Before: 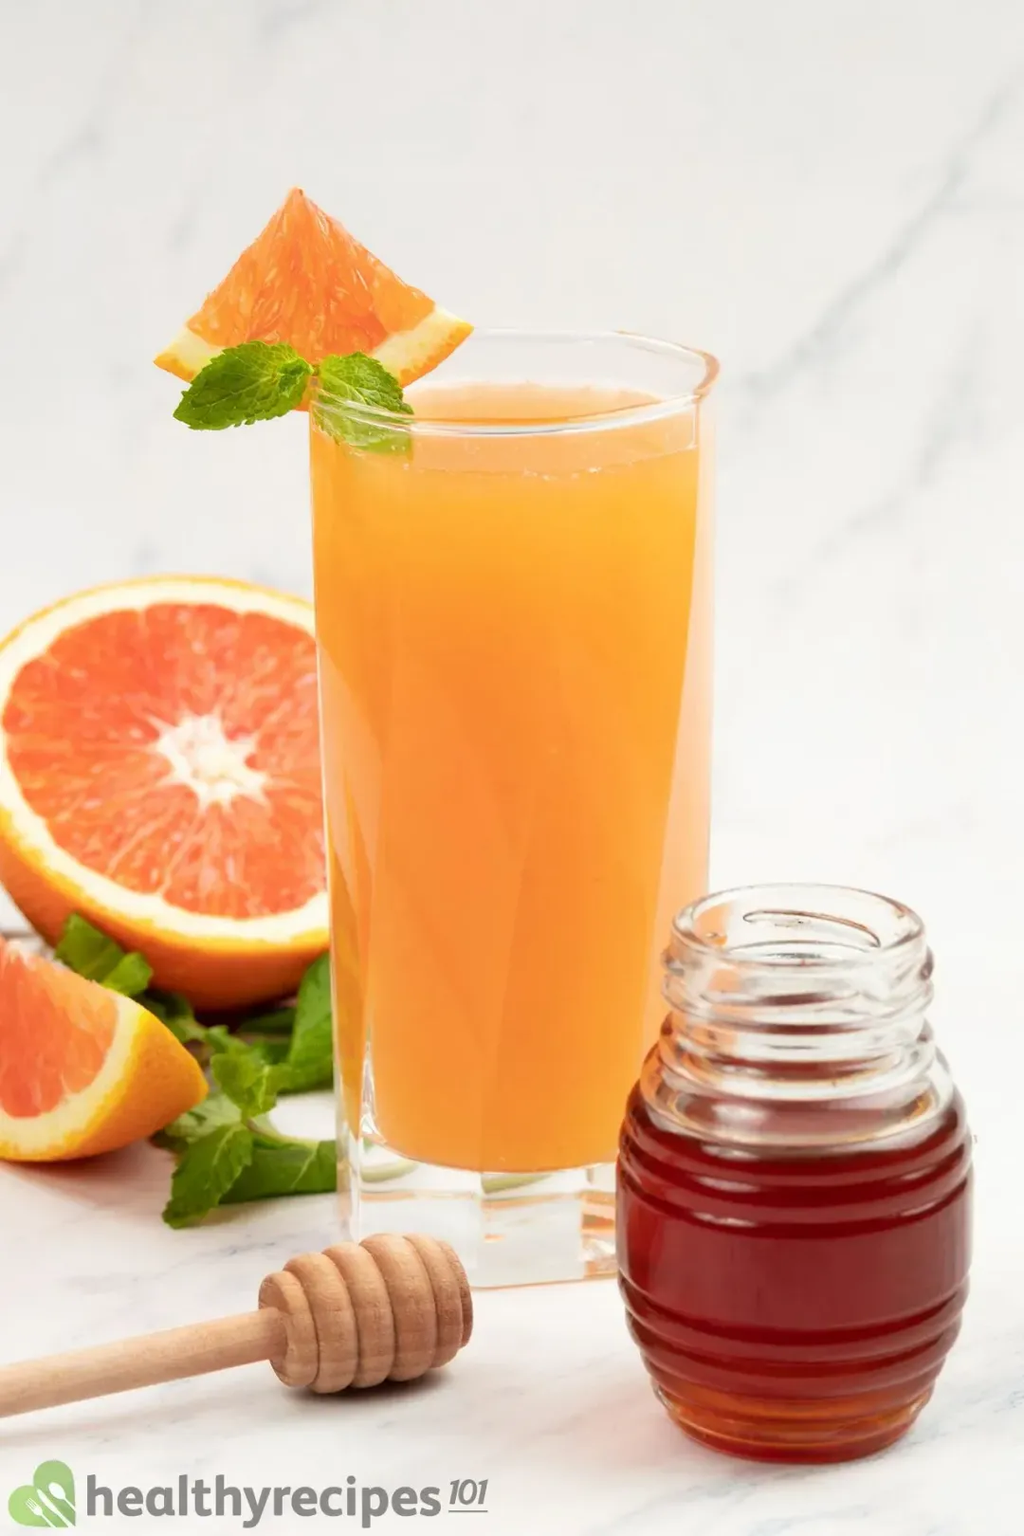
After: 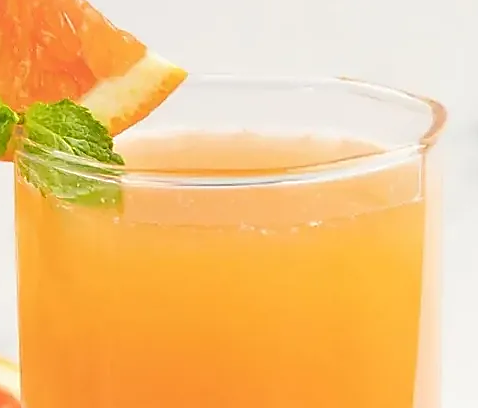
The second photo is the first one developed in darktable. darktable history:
crop: left 28.941%, top 16.791%, right 26.744%, bottom 57.962%
sharpen: radius 1.395, amount 1.261, threshold 0.807
